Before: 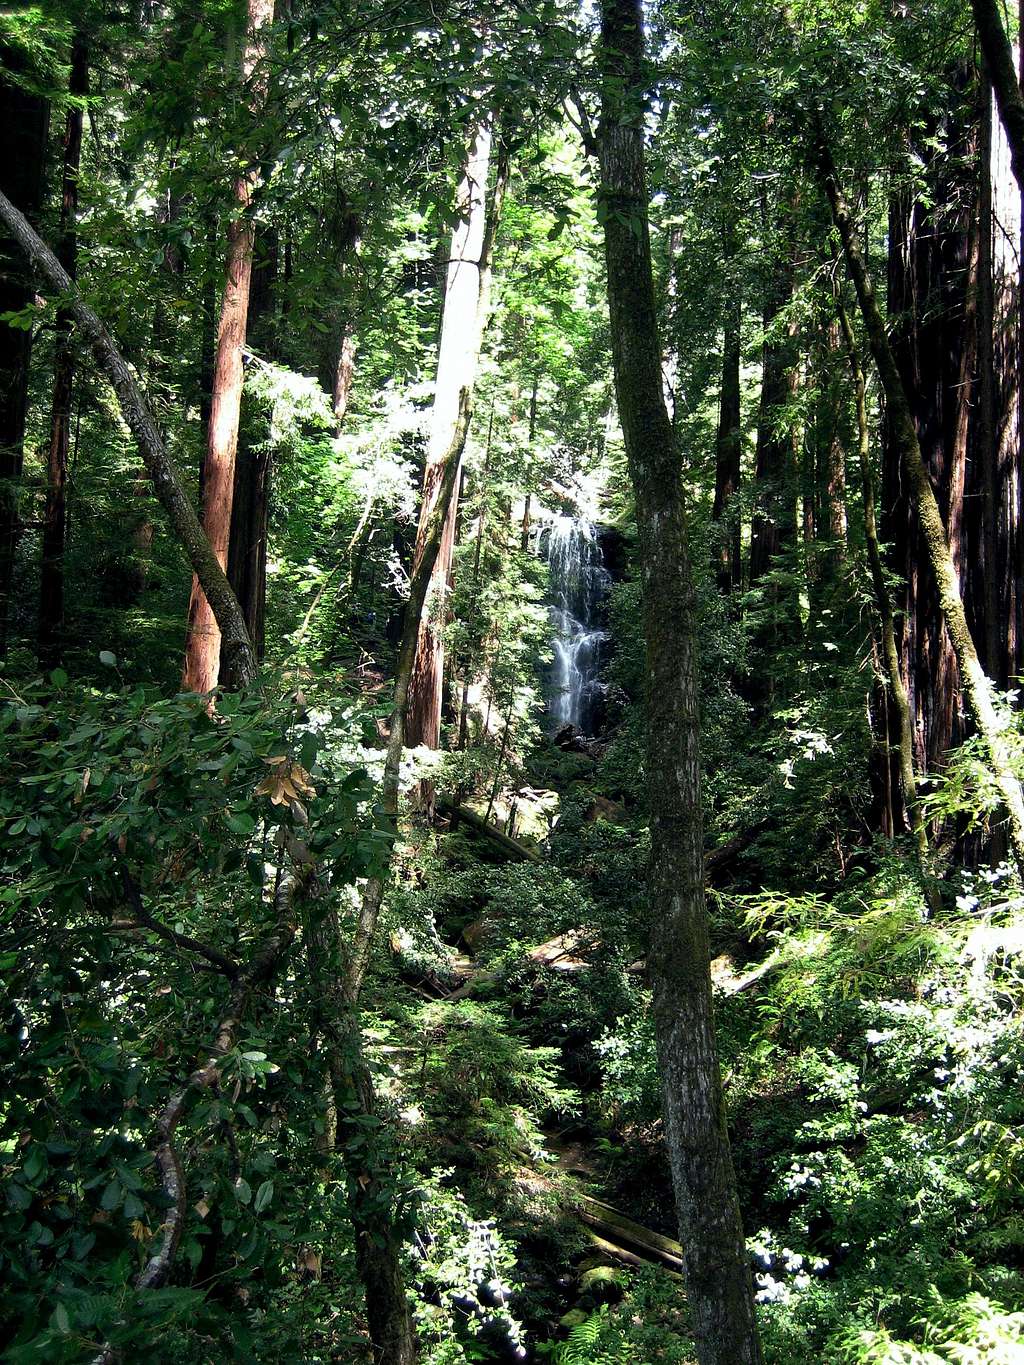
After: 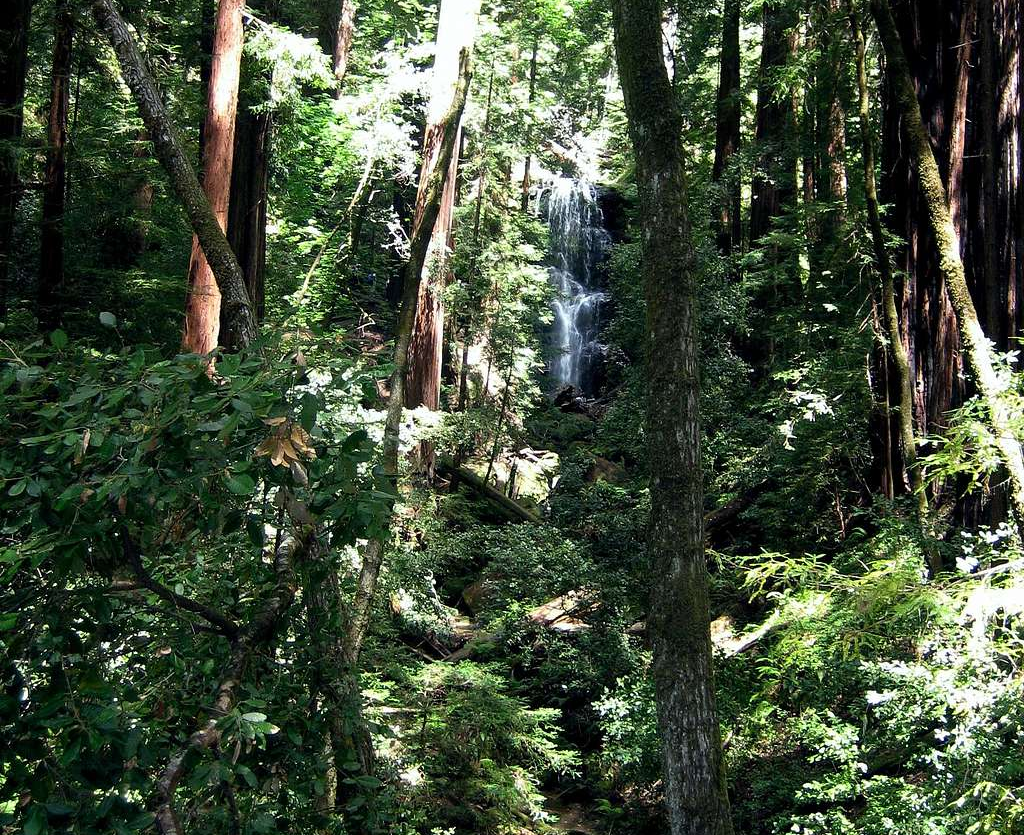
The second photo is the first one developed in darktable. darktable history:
crop and rotate: top 24.855%, bottom 13.96%
